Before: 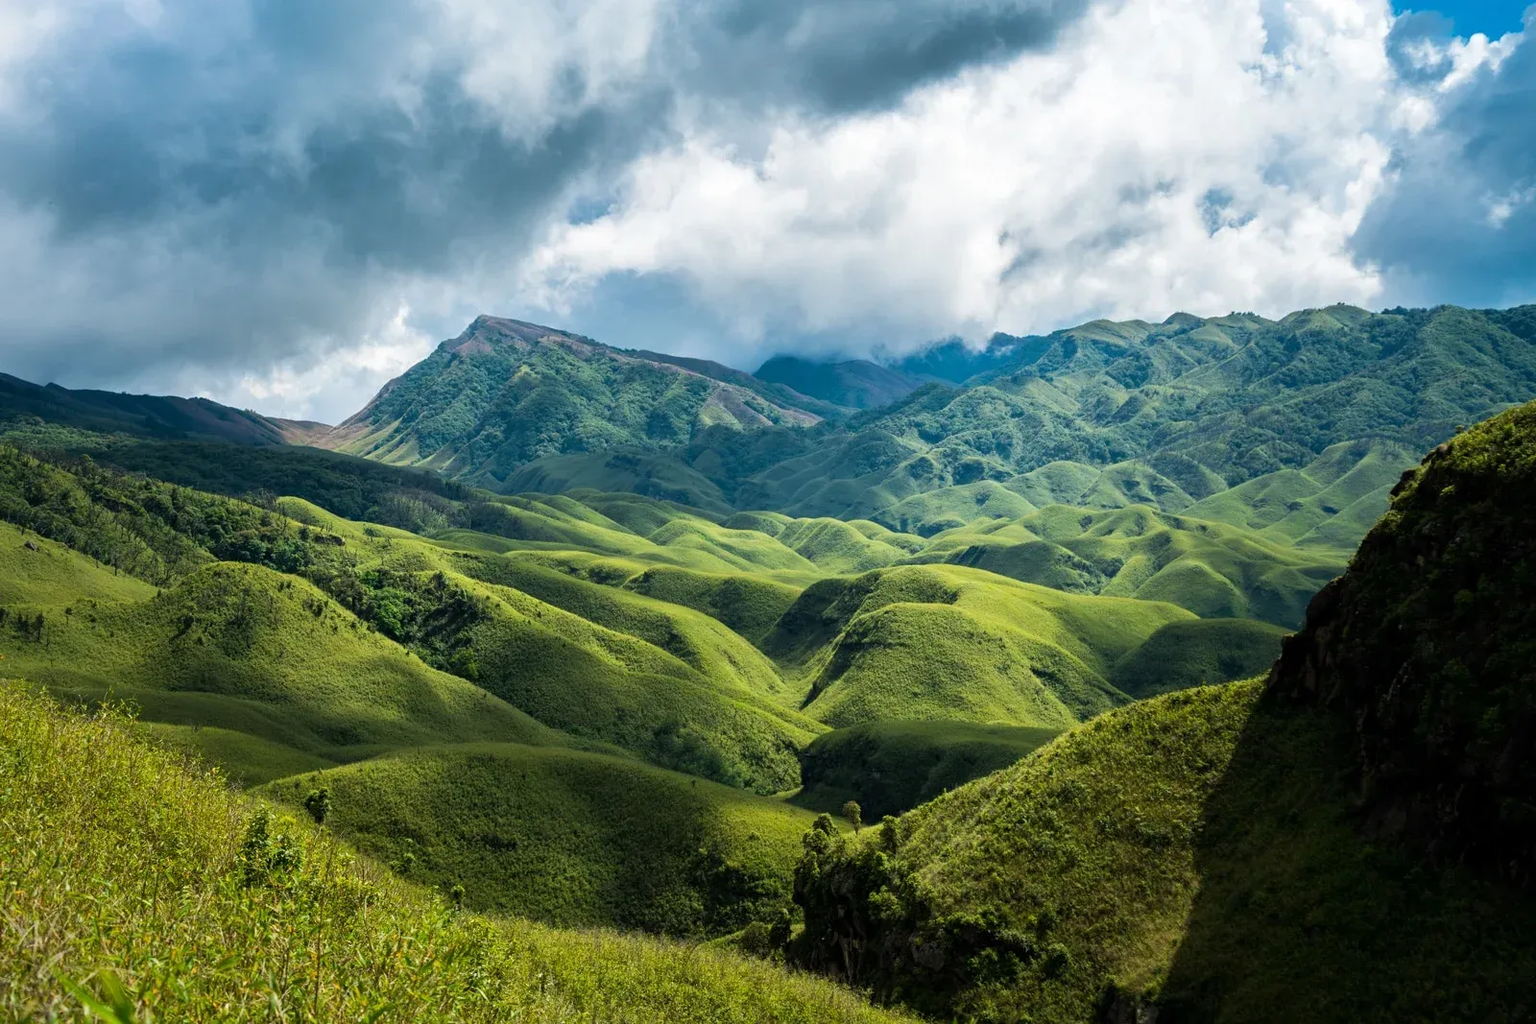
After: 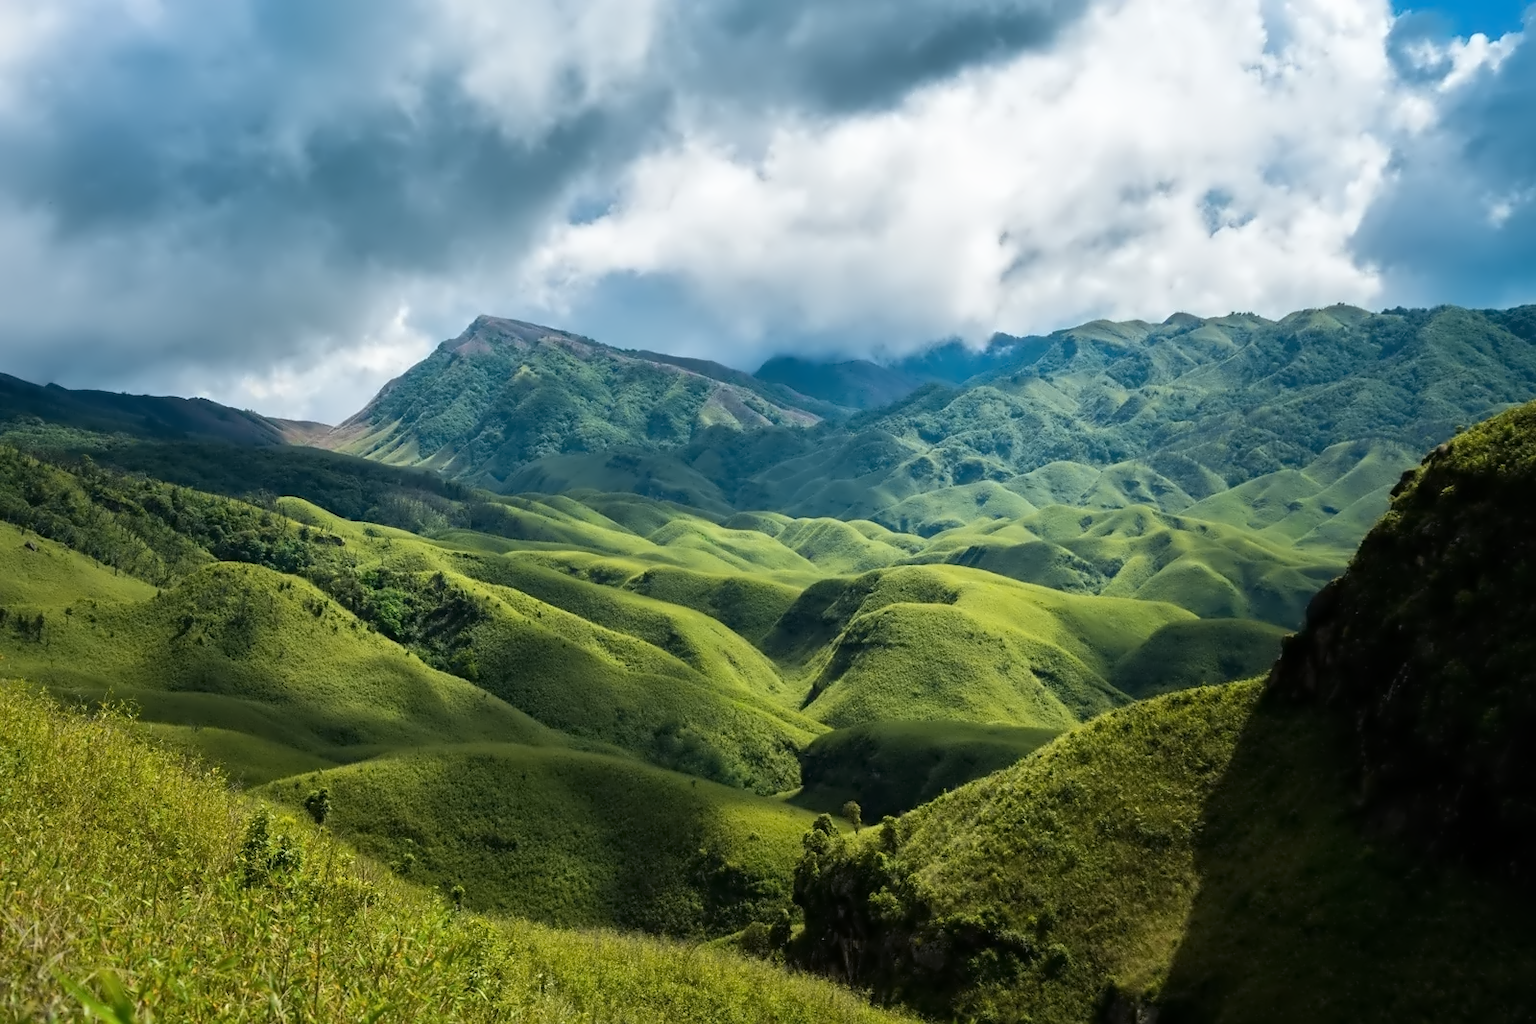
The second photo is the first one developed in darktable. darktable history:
contrast equalizer: y [[0.5 ×6], [0.5 ×6], [0.5 ×6], [0, 0.033, 0.067, 0.1, 0.133, 0.167], [0, 0.05, 0.1, 0.15, 0.2, 0.25]]
